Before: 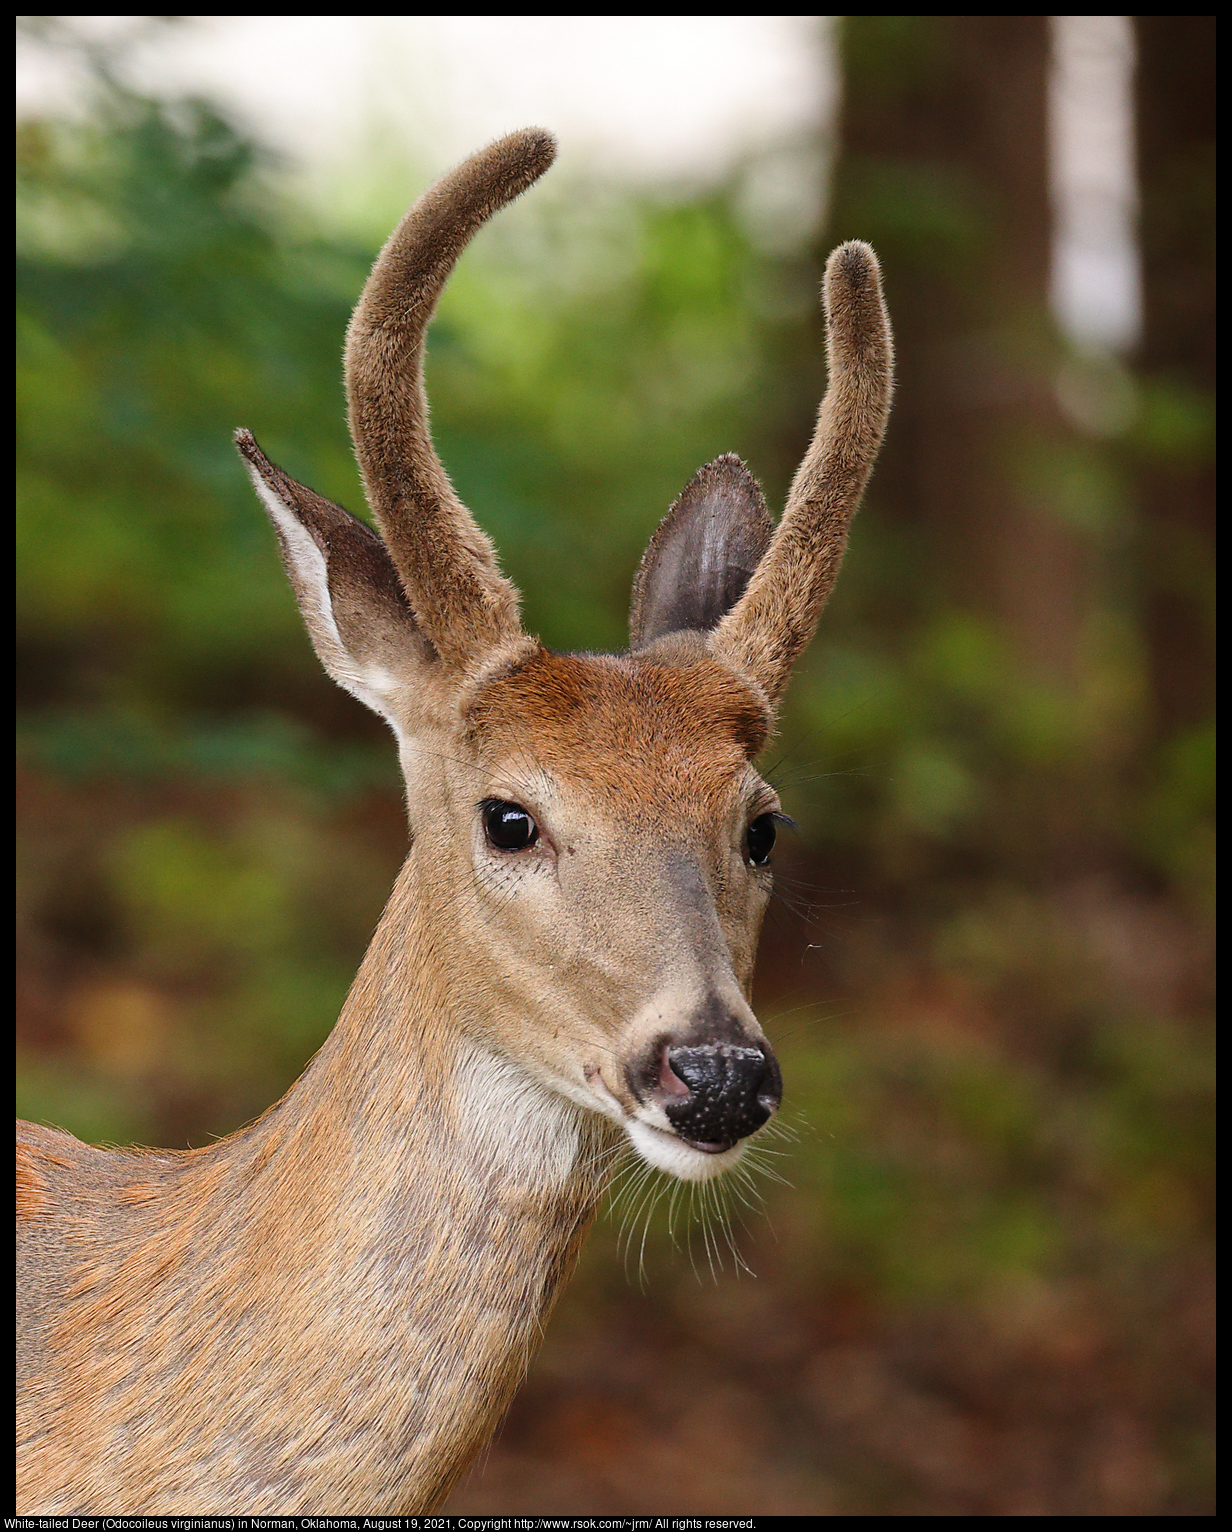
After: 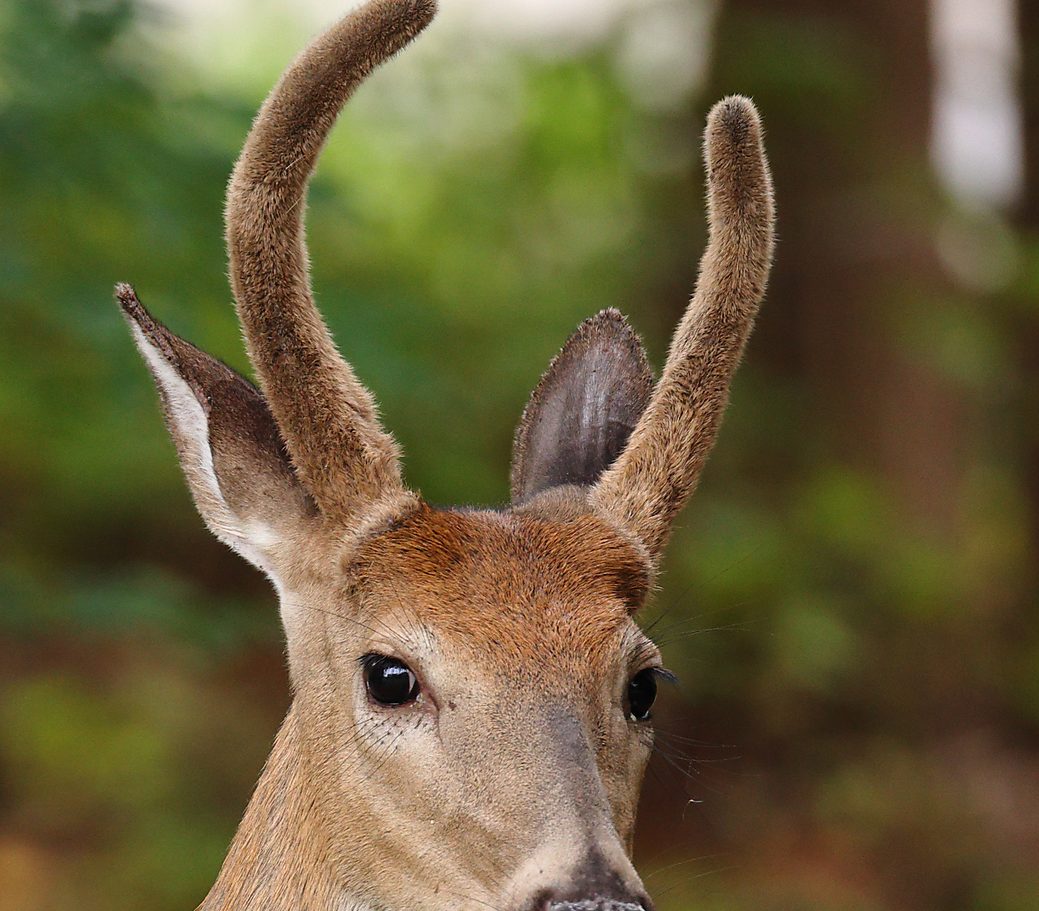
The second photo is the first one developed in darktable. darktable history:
crop and rotate: left 9.7%, top 9.512%, right 5.902%, bottom 30.964%
